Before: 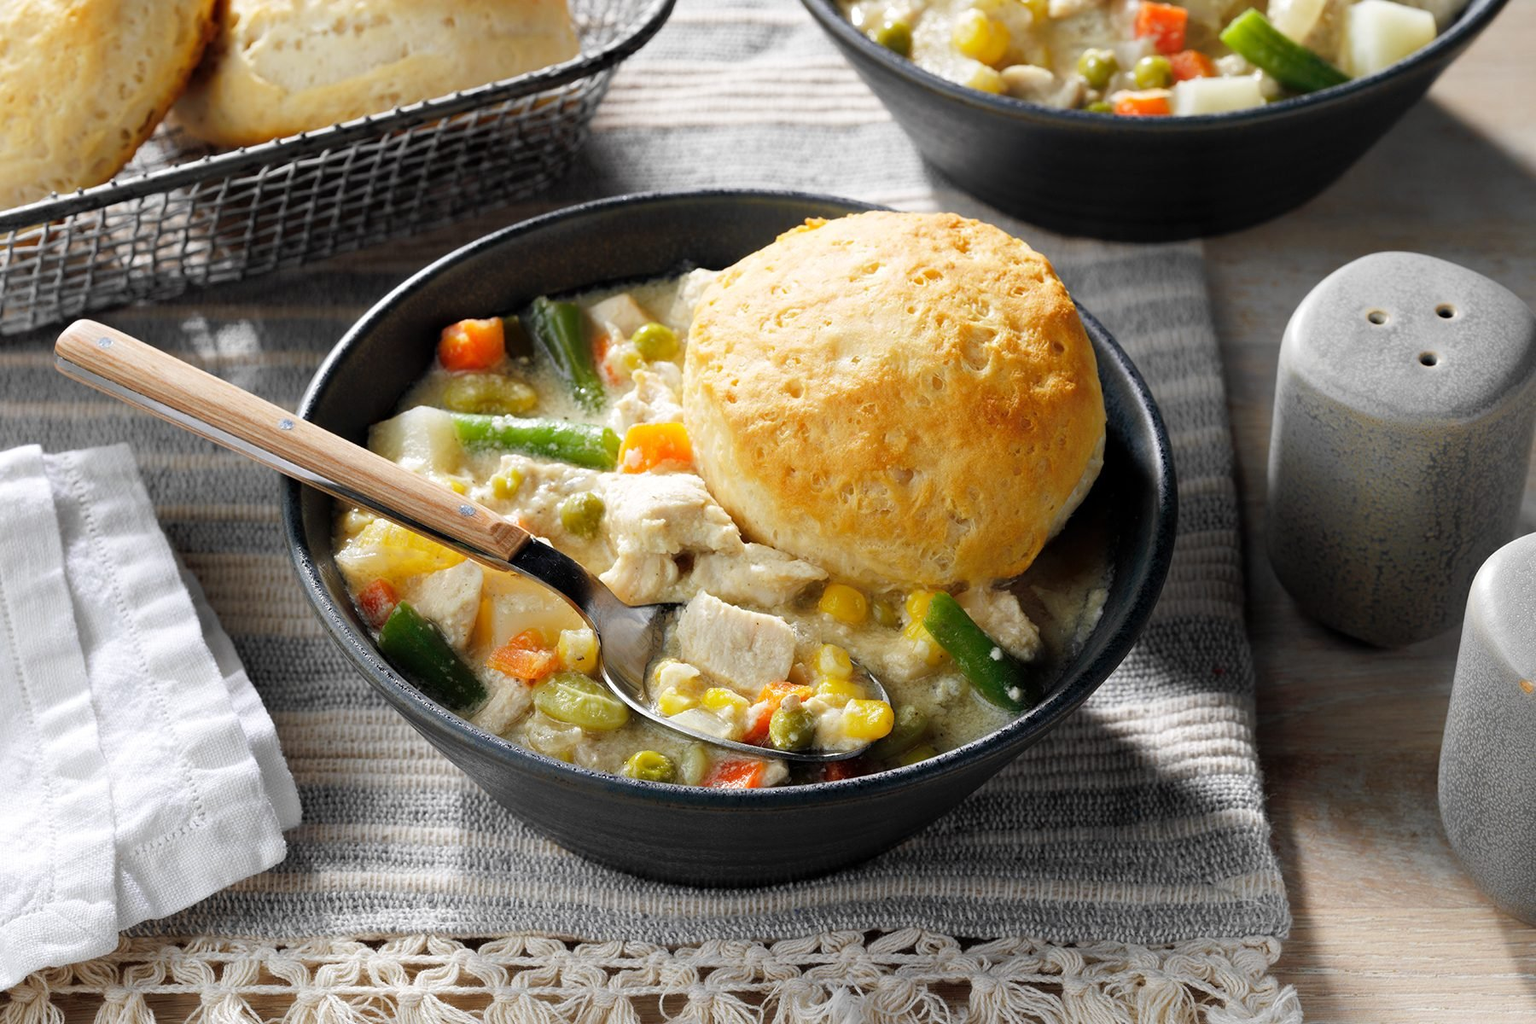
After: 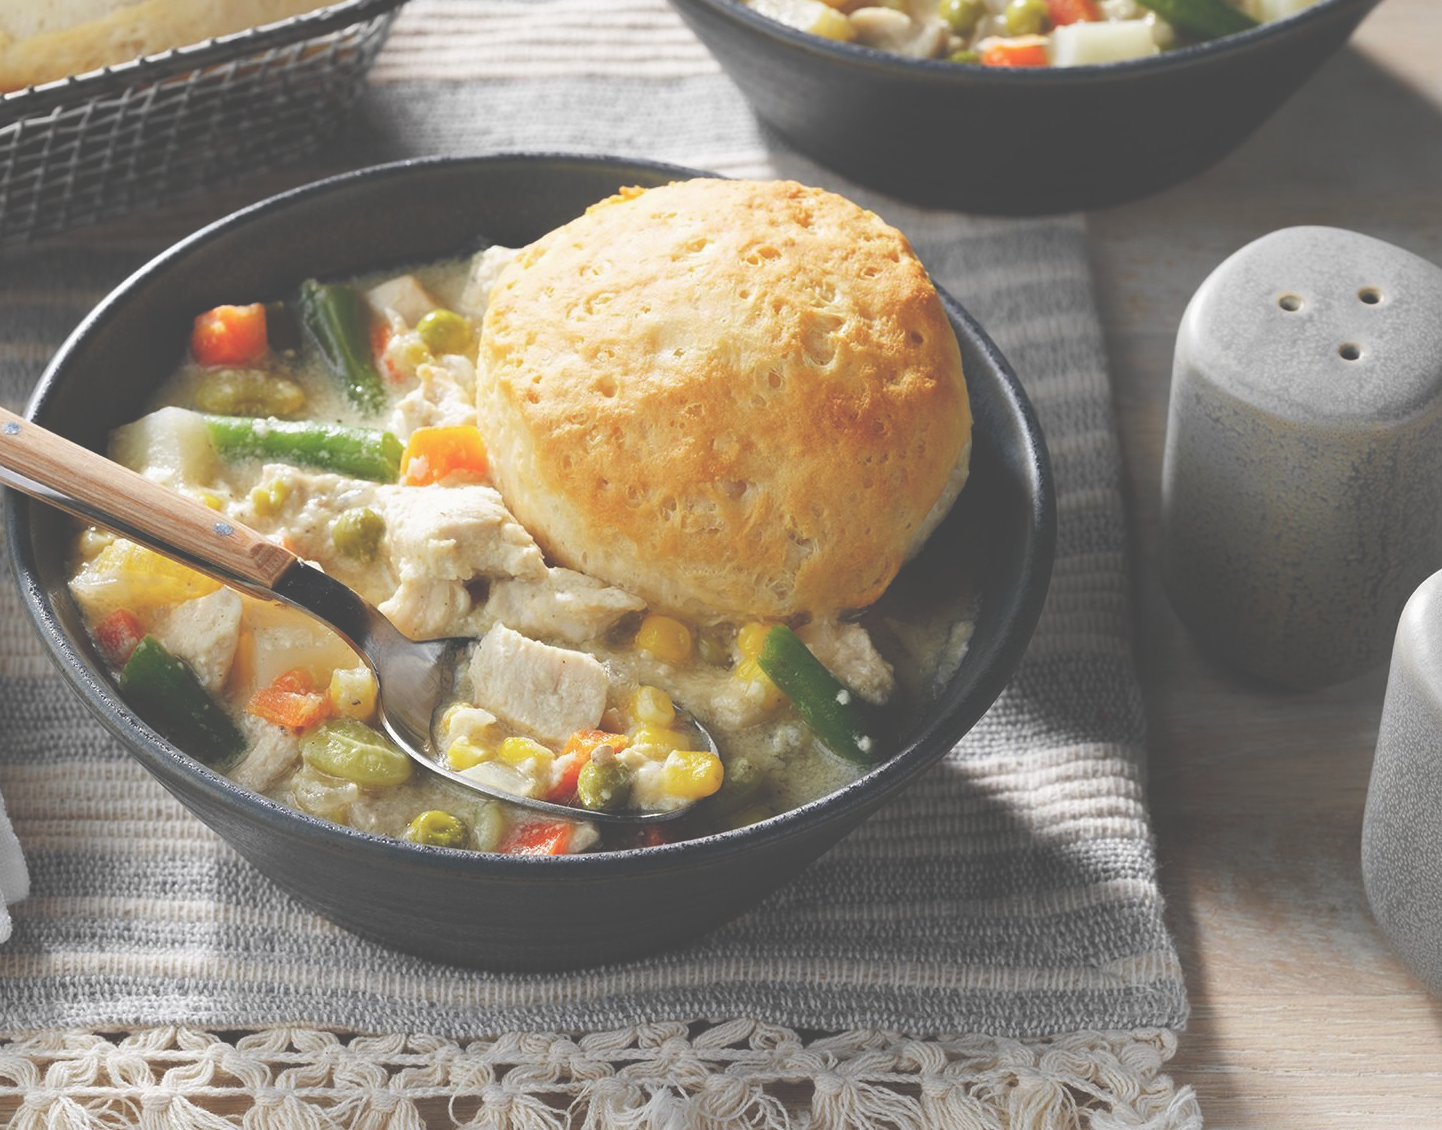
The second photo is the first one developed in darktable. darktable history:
crop and rotate: left 18.045%, top 5.793%, right 1.806%
exposure: black level correction -0.062, exposure -0.05 EV, compensate exposure bias true, compensate highlight preservation false
